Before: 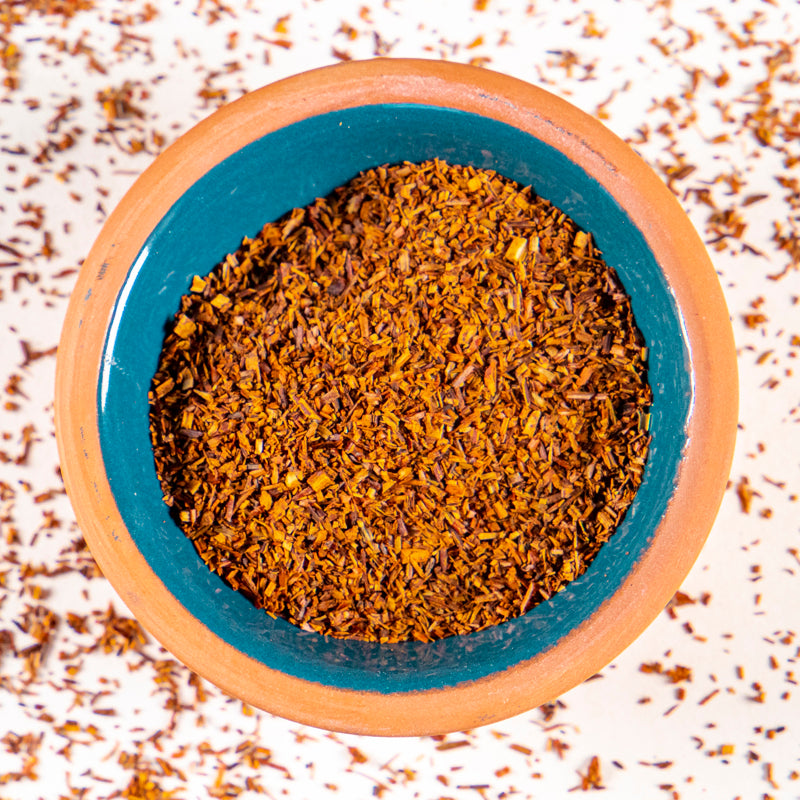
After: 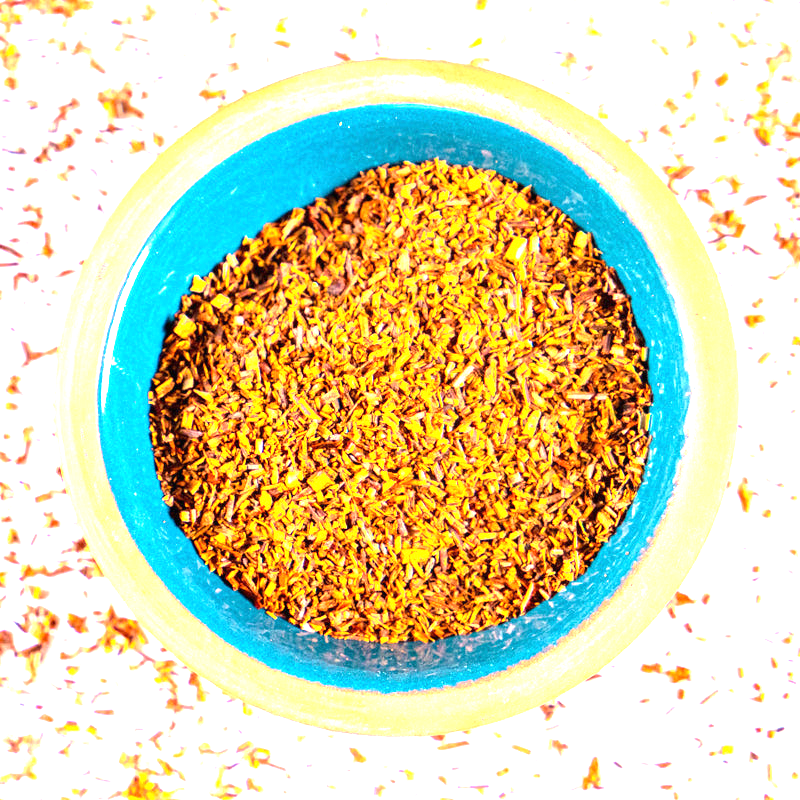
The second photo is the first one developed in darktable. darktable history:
exposure: black level correction 0, exposure 1.893 EV, compensate highlight preservation false
